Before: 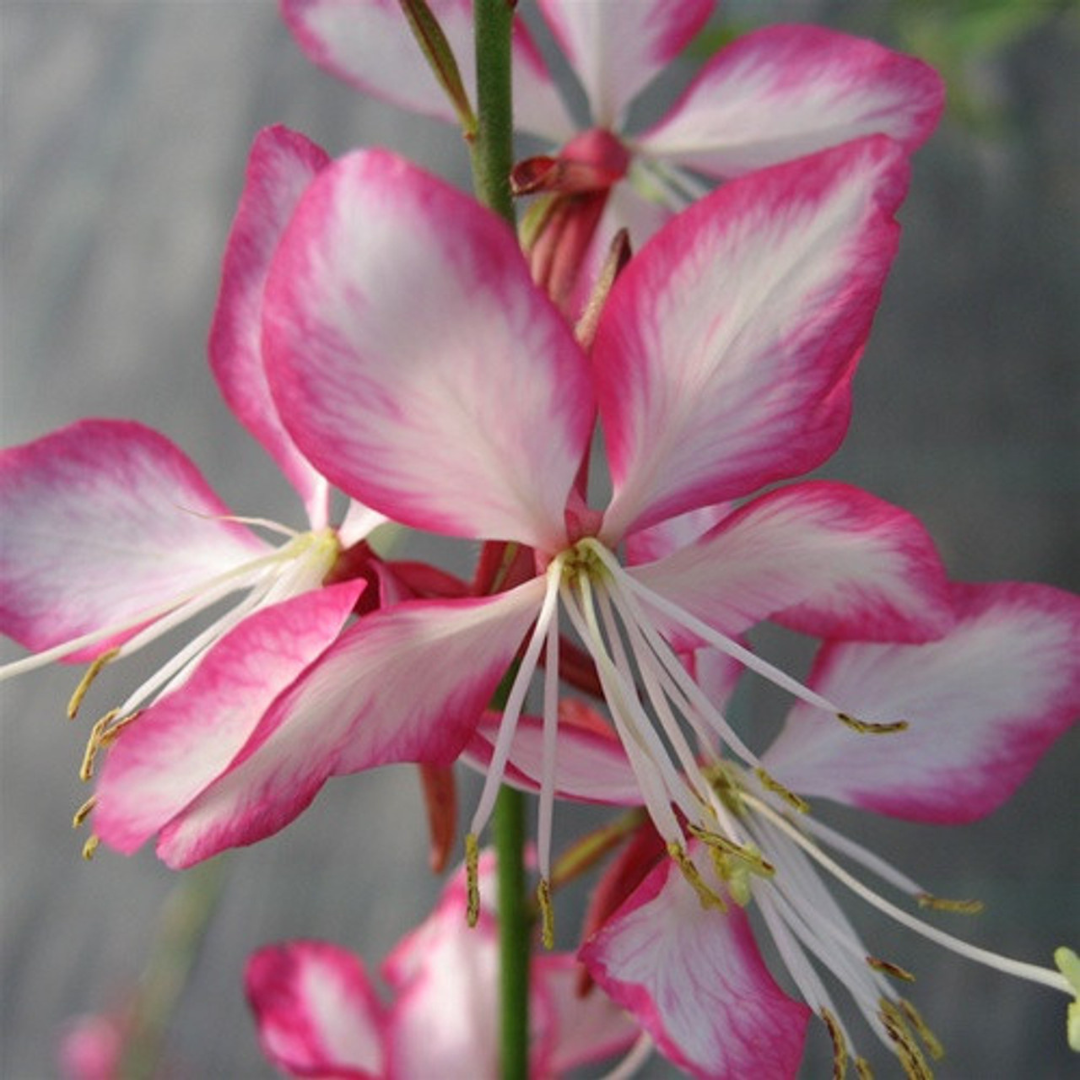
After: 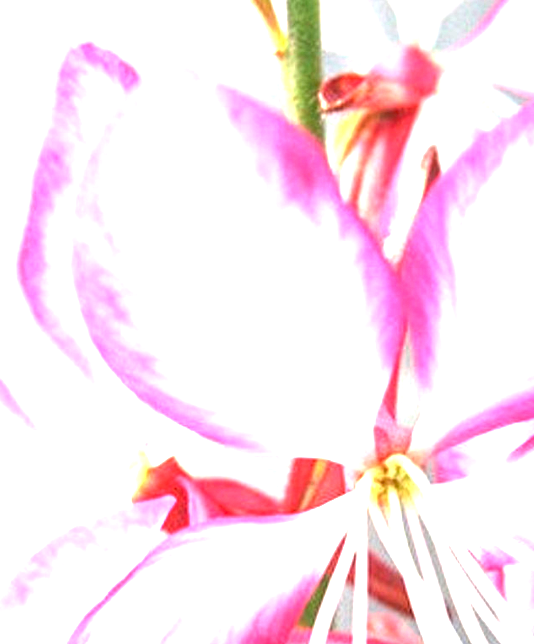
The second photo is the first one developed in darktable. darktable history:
exposure: black level correction 0.001, exposure 2.707 EV, compensate exposure bias true, compensate highlight preservation false
tone equalizer: edges refinement/feathering 500, mask exposure compensation -1.57 EV, preserve details no
local contrast: on, module defaults
crop: left 17.774%, top 7.756%, right 32.764%, bottom 32.528%
